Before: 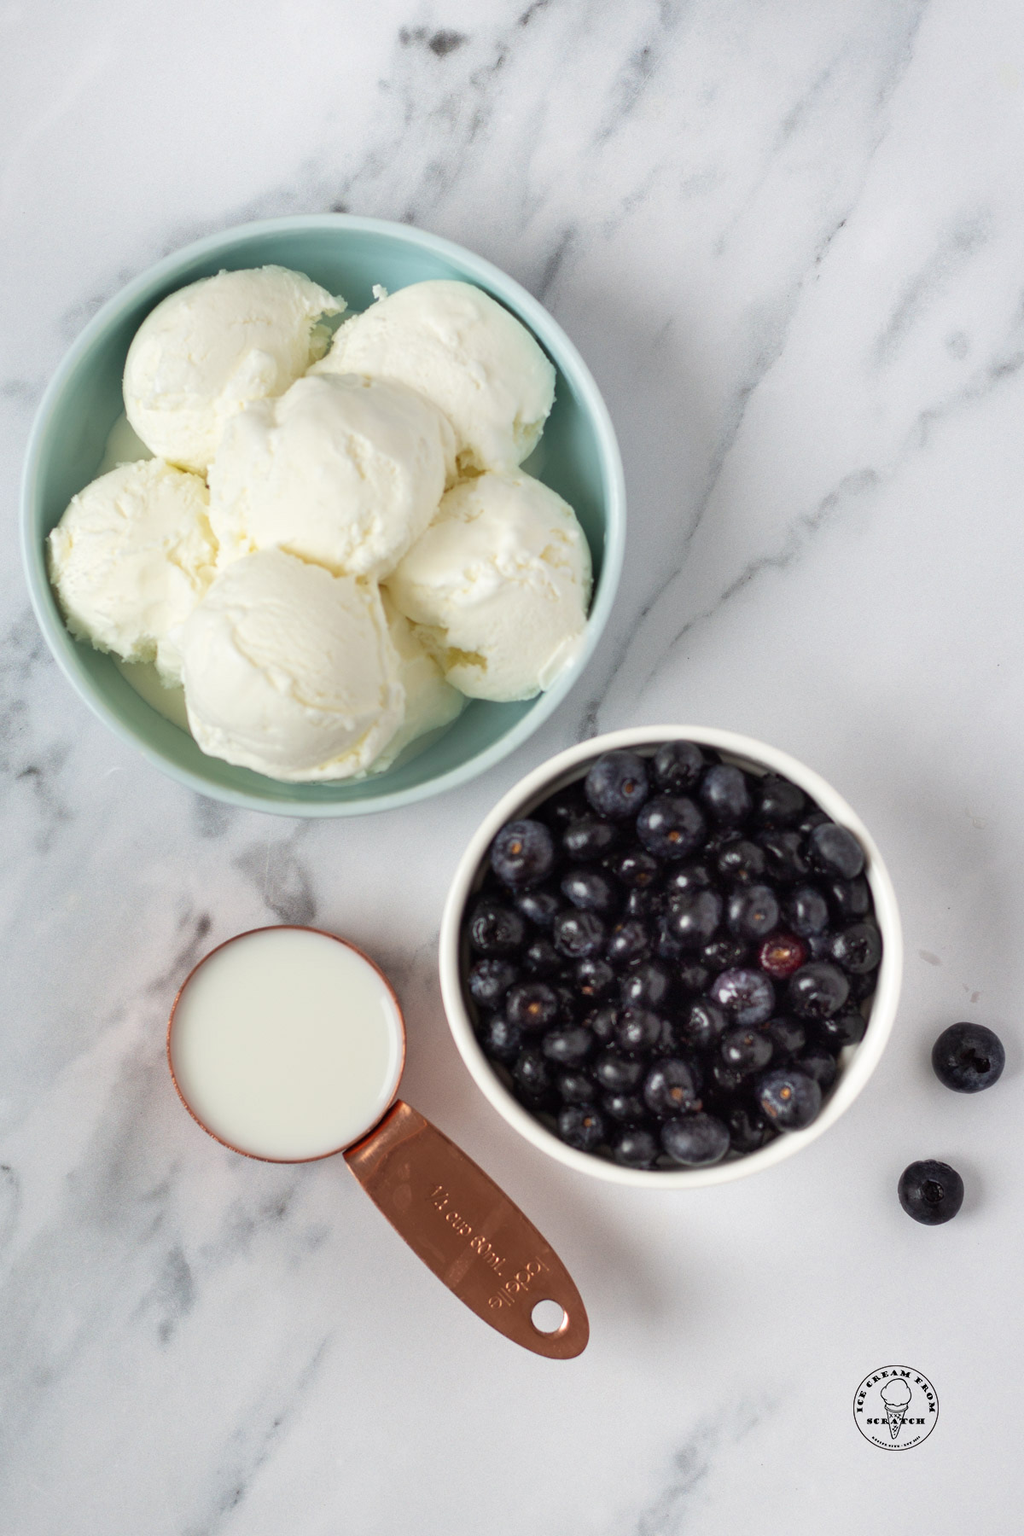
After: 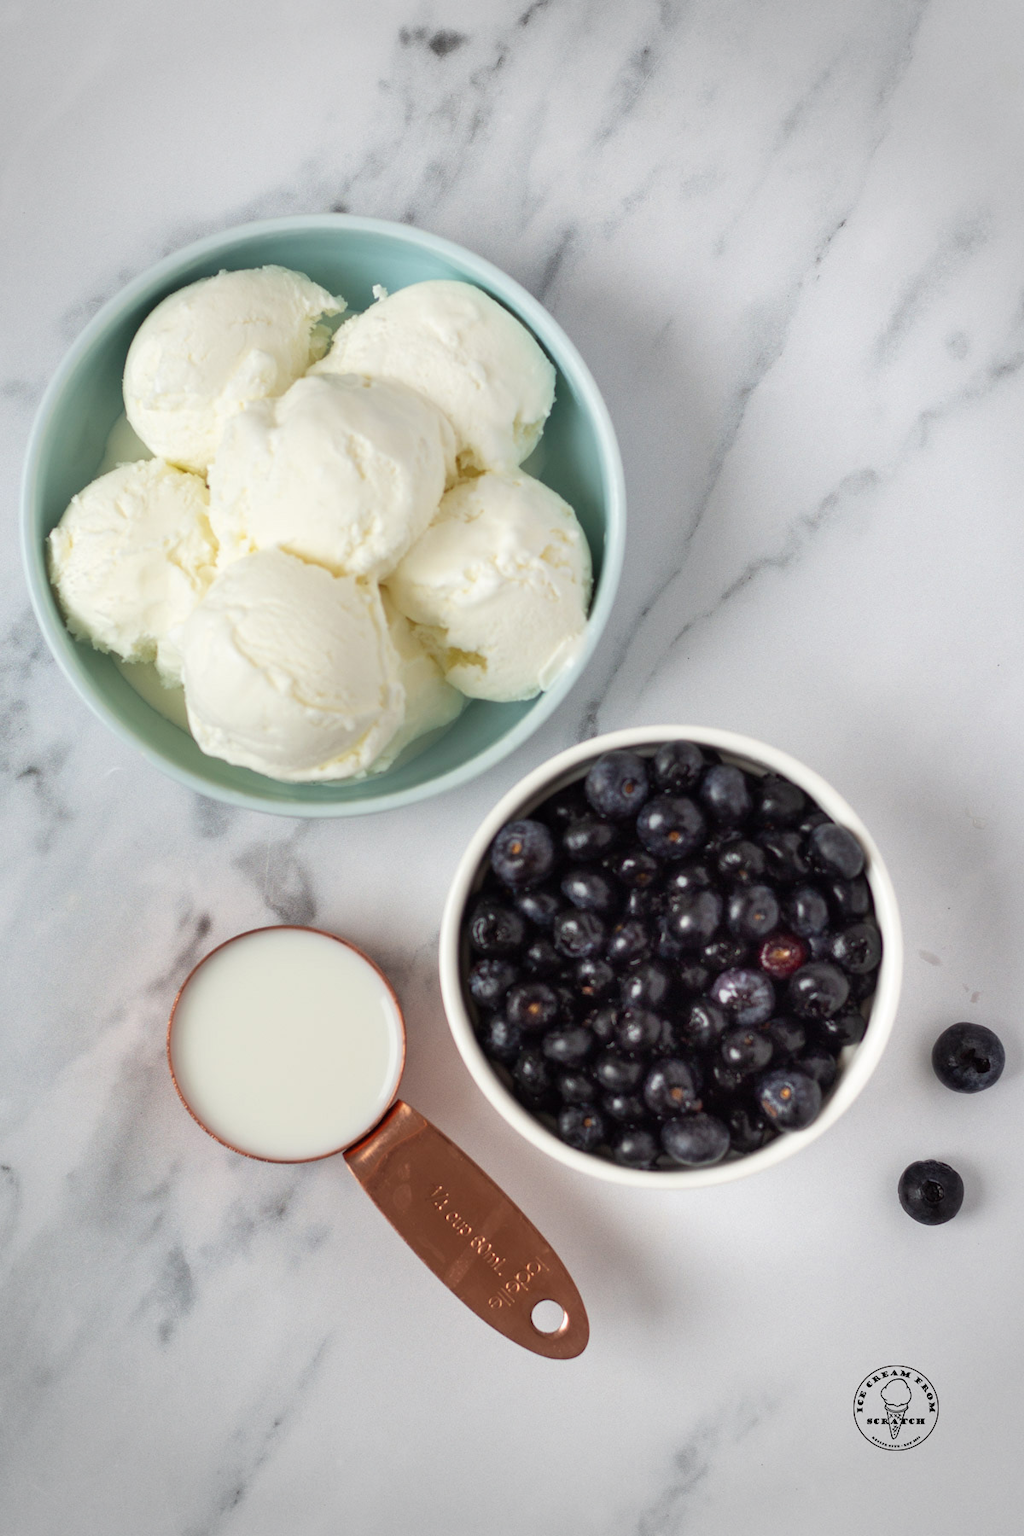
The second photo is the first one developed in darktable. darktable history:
vignetting: fall-off start 68.22%, fall-off radius 30.46%, brightness -0.272, center (-0.012, 0), width/height ratio 0.986, shape 0.854
